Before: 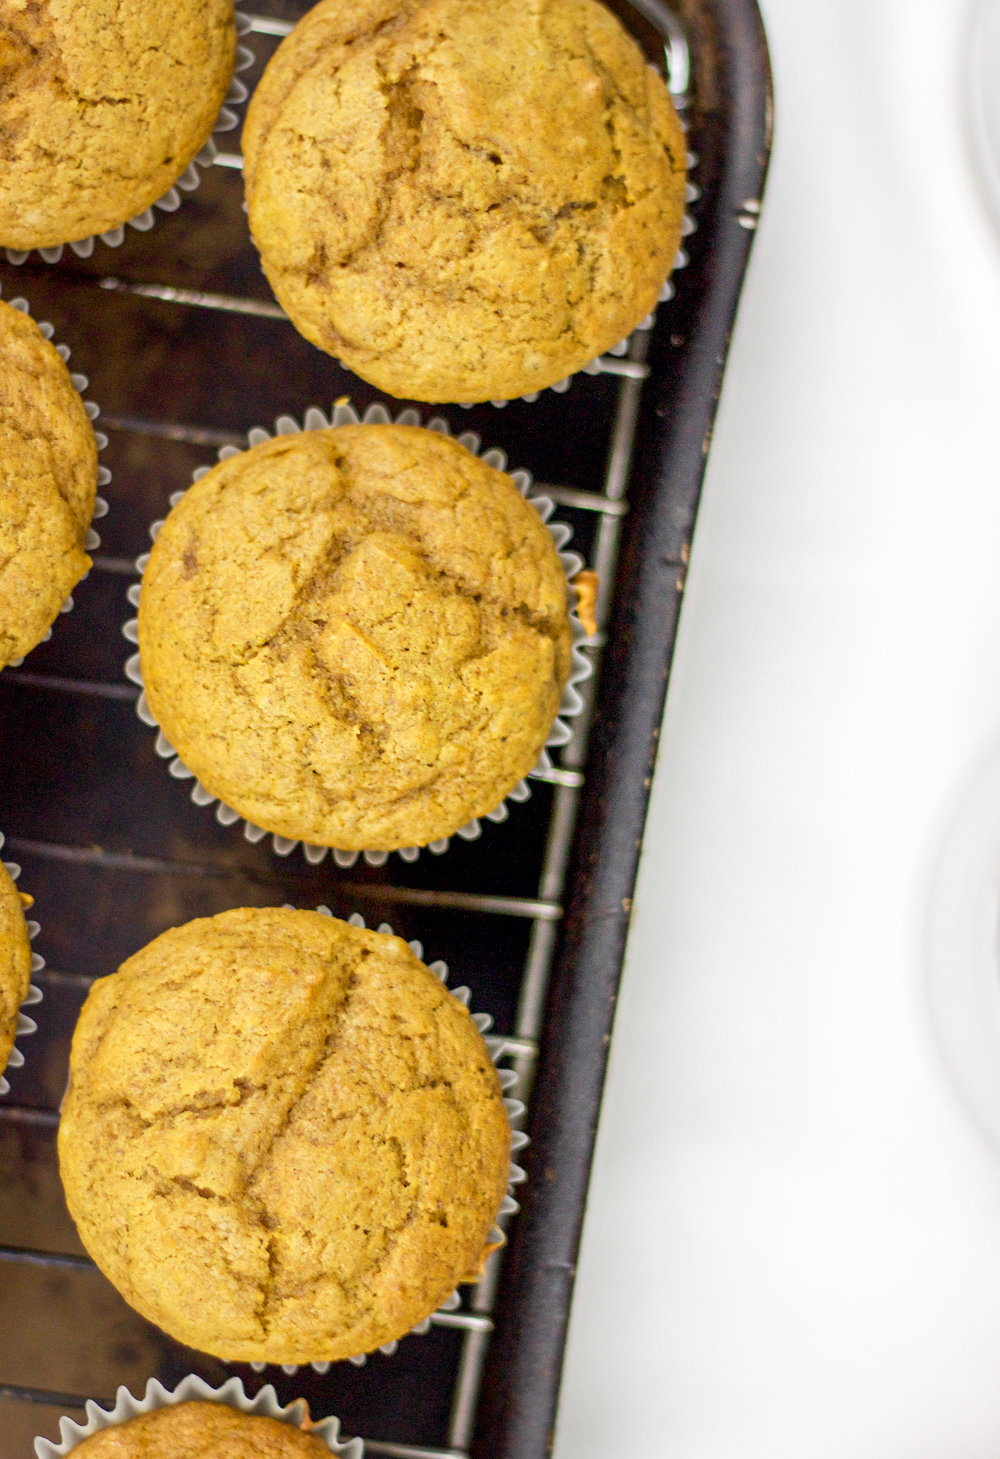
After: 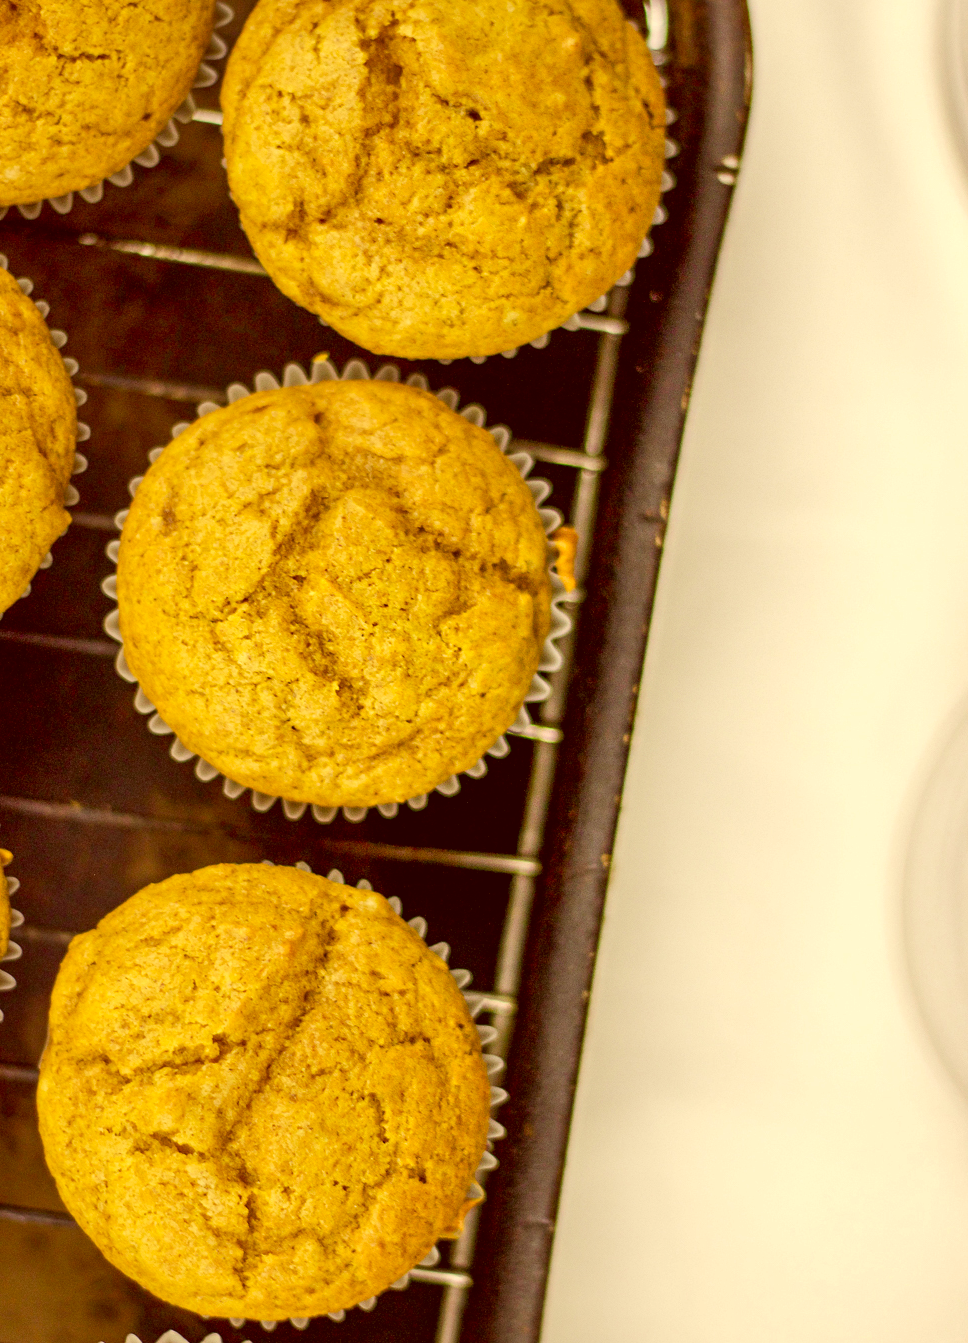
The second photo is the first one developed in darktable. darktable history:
color correction: highlights a* 1.15, highlights b* 23.73, shadows a* 16.27, shadows b* 24.86
crop: left 2.169%, top 3.026%, right 0.955%, bottom 4.862%
shadows and highlights: low approximation 0.01, soften with gaussian
